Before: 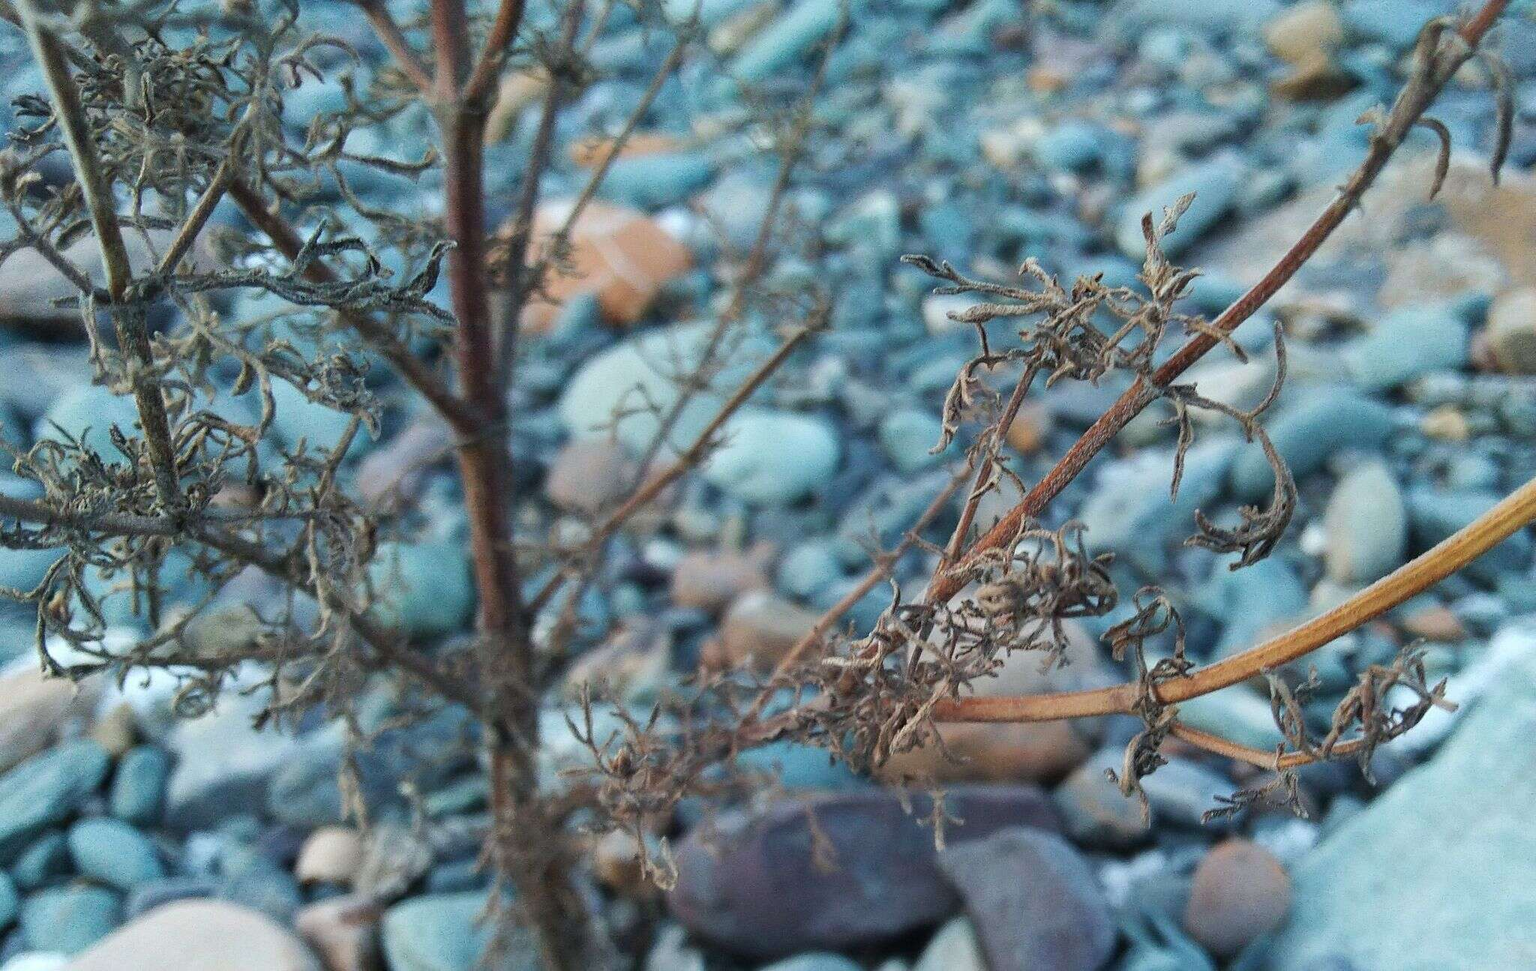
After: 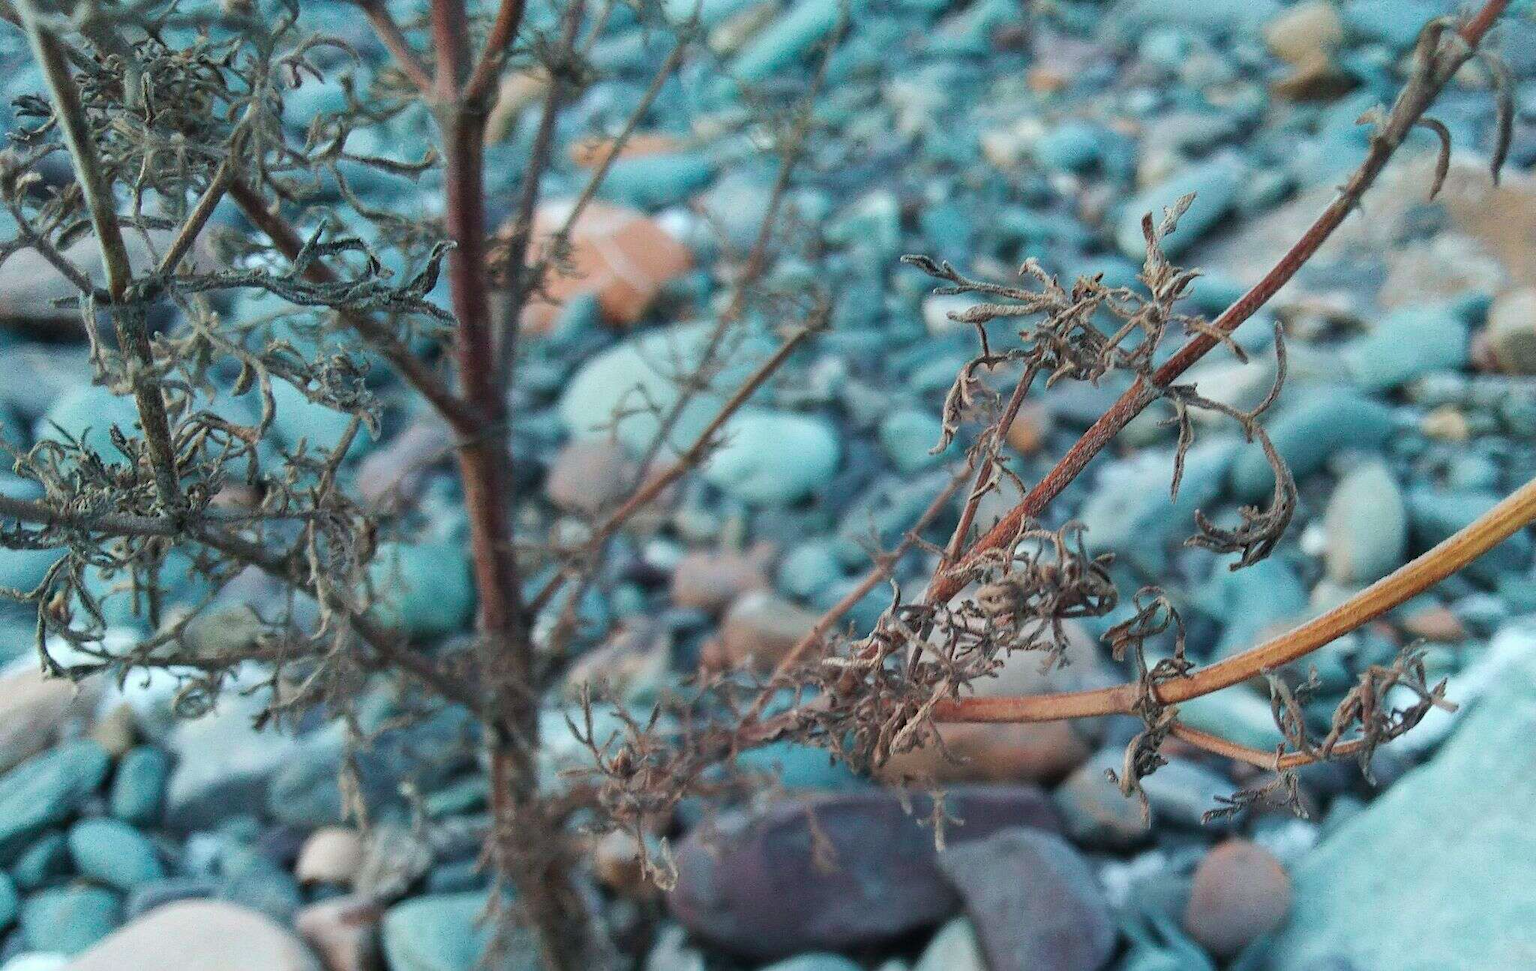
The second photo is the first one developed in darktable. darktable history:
color contrast: blue-yellow contrast 0.7
color balance rgb: perceptual saturation grading › global saturation 20%, global vibrance 20%
